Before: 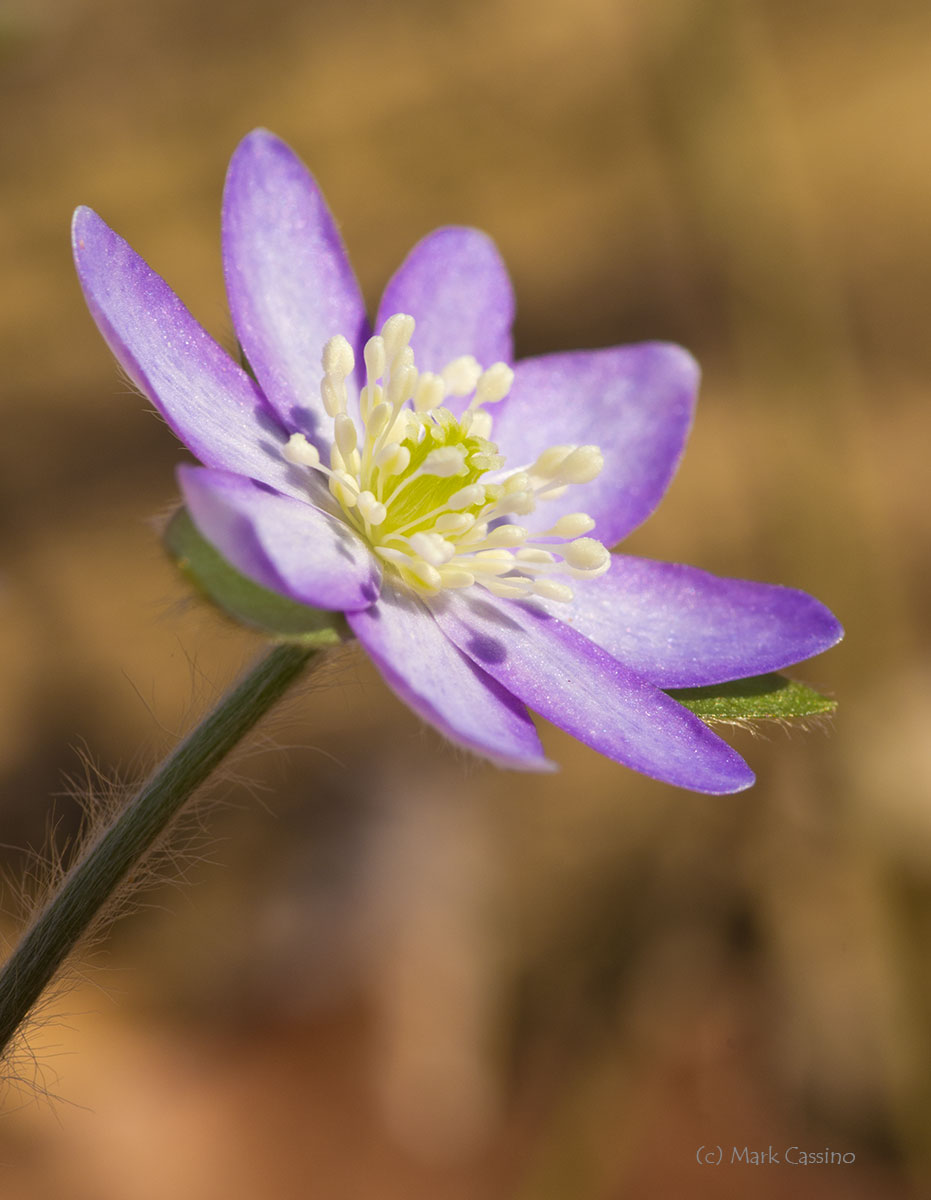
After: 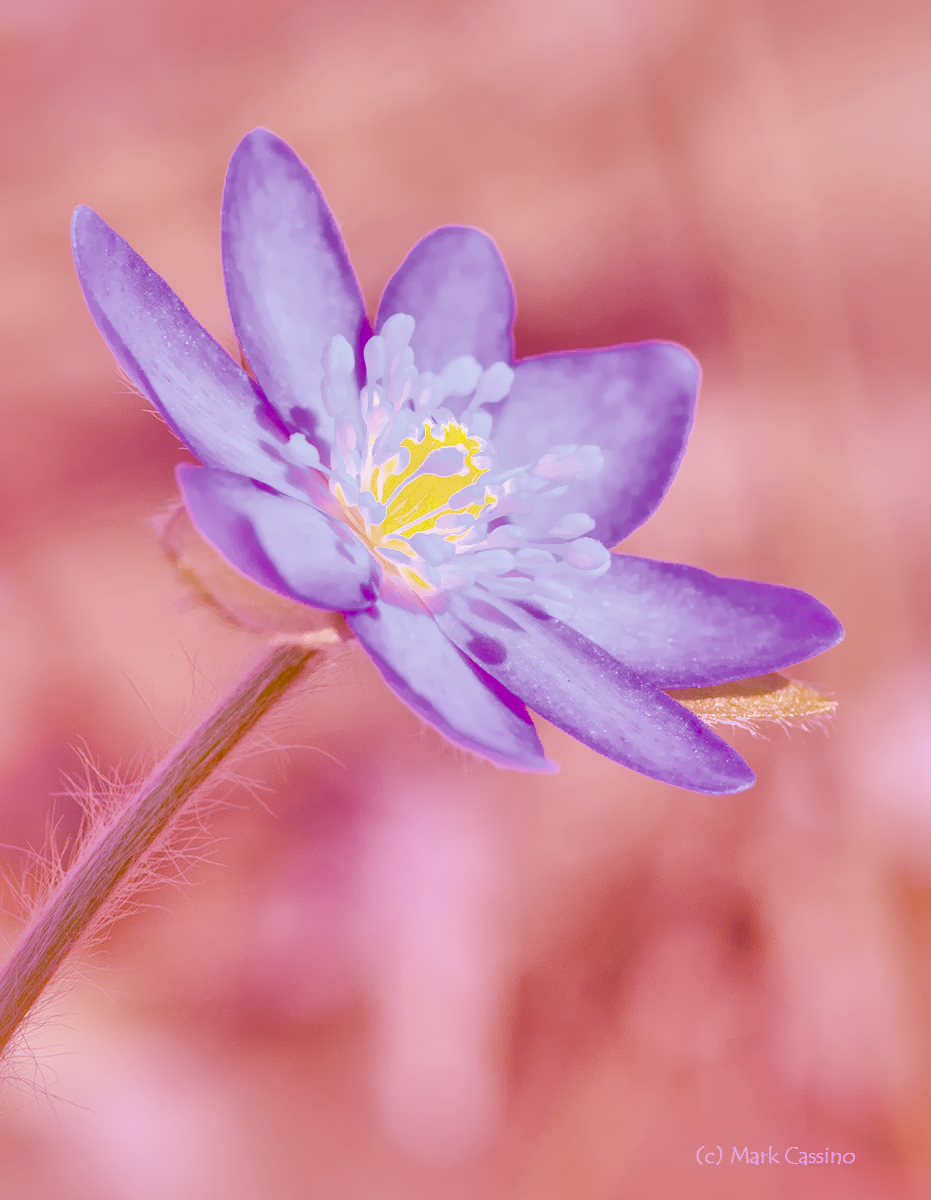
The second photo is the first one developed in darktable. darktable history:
raw chromatic aberrations: on, module defaults
color calibration: illuminant custom, x 0.373, y 0.388, temperature 4269.97 K
color balance rgb: perceptual saturation grading › global saturation 25%, global vibrance 20%
denoise (profiled): preserve shadows 1.25, scattering 0.032, a [-1, 0, 0], b [0, 0, 0], compensate highlight preservation false
filmic rgb: black relative exposure -7.65 EV, white relative exposure 4.56 EV, hardness 3.61
haze removal: compatibility mode true, adaptive false
highlight reconstruction: method reconstruct color, iterations 1, diameter of reconstruction 64 px
hot pixels: on, module defaults
lens correction: scale 1.01, crop 1, focal 85, aperture 8, distance 5.18, camera "Canon EOS RP", lens "Canon RF 85mm F2 MACRO IS STM"
white balance: red 2.229, blue 1.46
tone equalizer "mask blending: all purposes": on, module defaults
exposure: black level correction 0.001, exposure 1.646 EV, compensate exposure bias true, compensate highlight preservation false
local contrast: detail 130%
shadows and highlights: shadows 25, highlights -70
